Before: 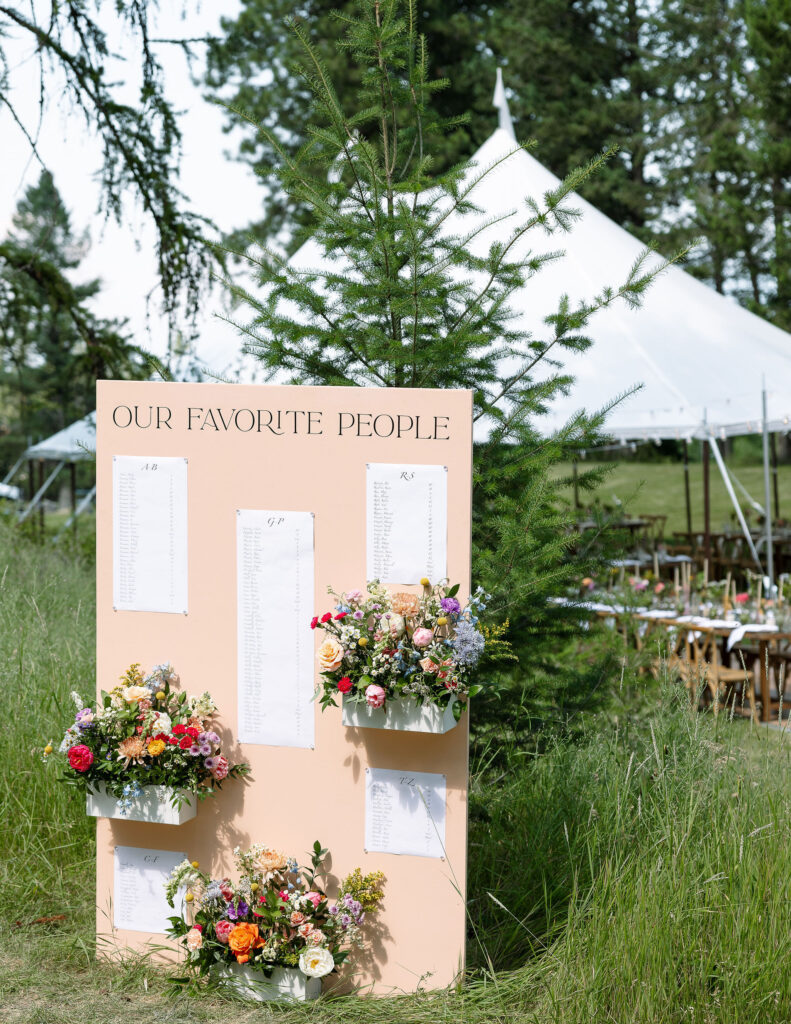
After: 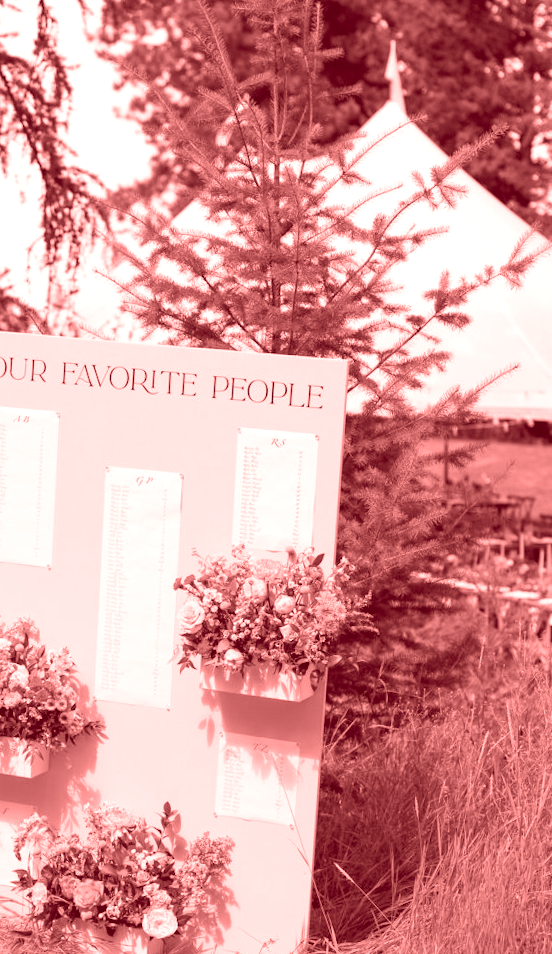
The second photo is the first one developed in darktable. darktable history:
crop and rotate: angle -3.27°, left 14.277%, top 0.028%, right 10.766%, bottom 0.028%
colorize: saturation 60%, source mix 100%
